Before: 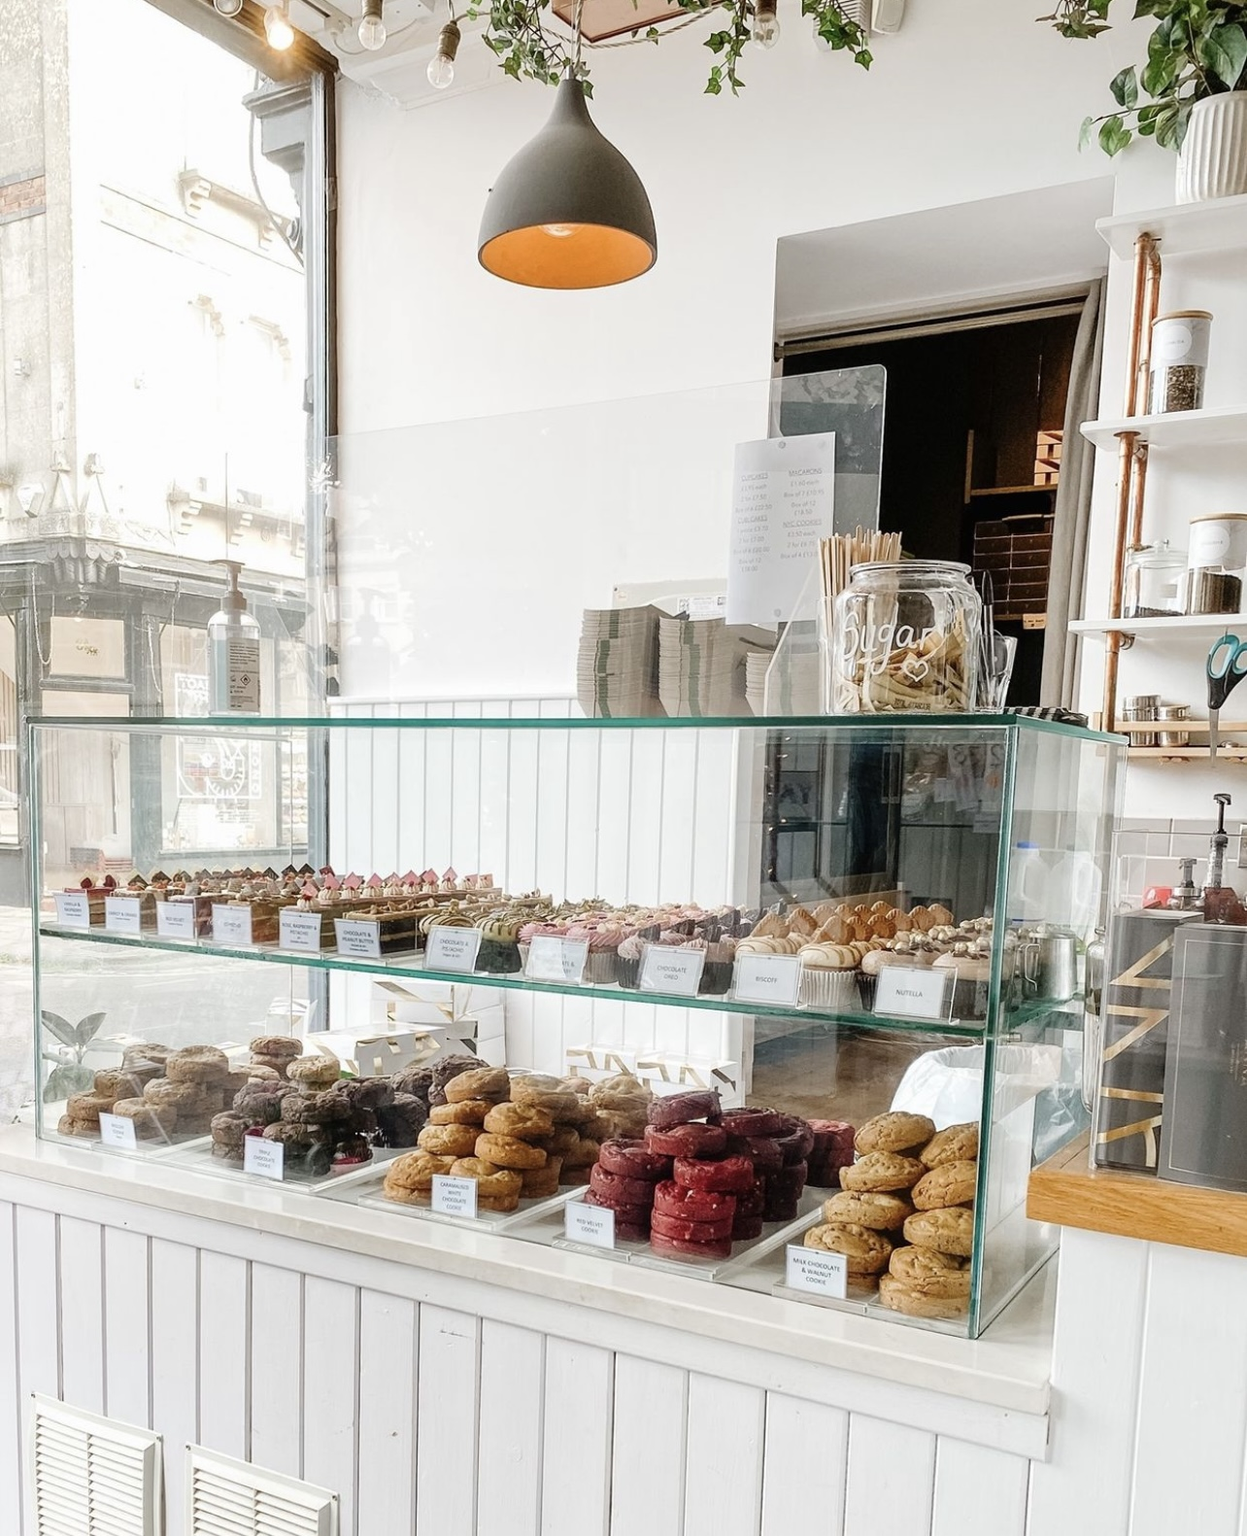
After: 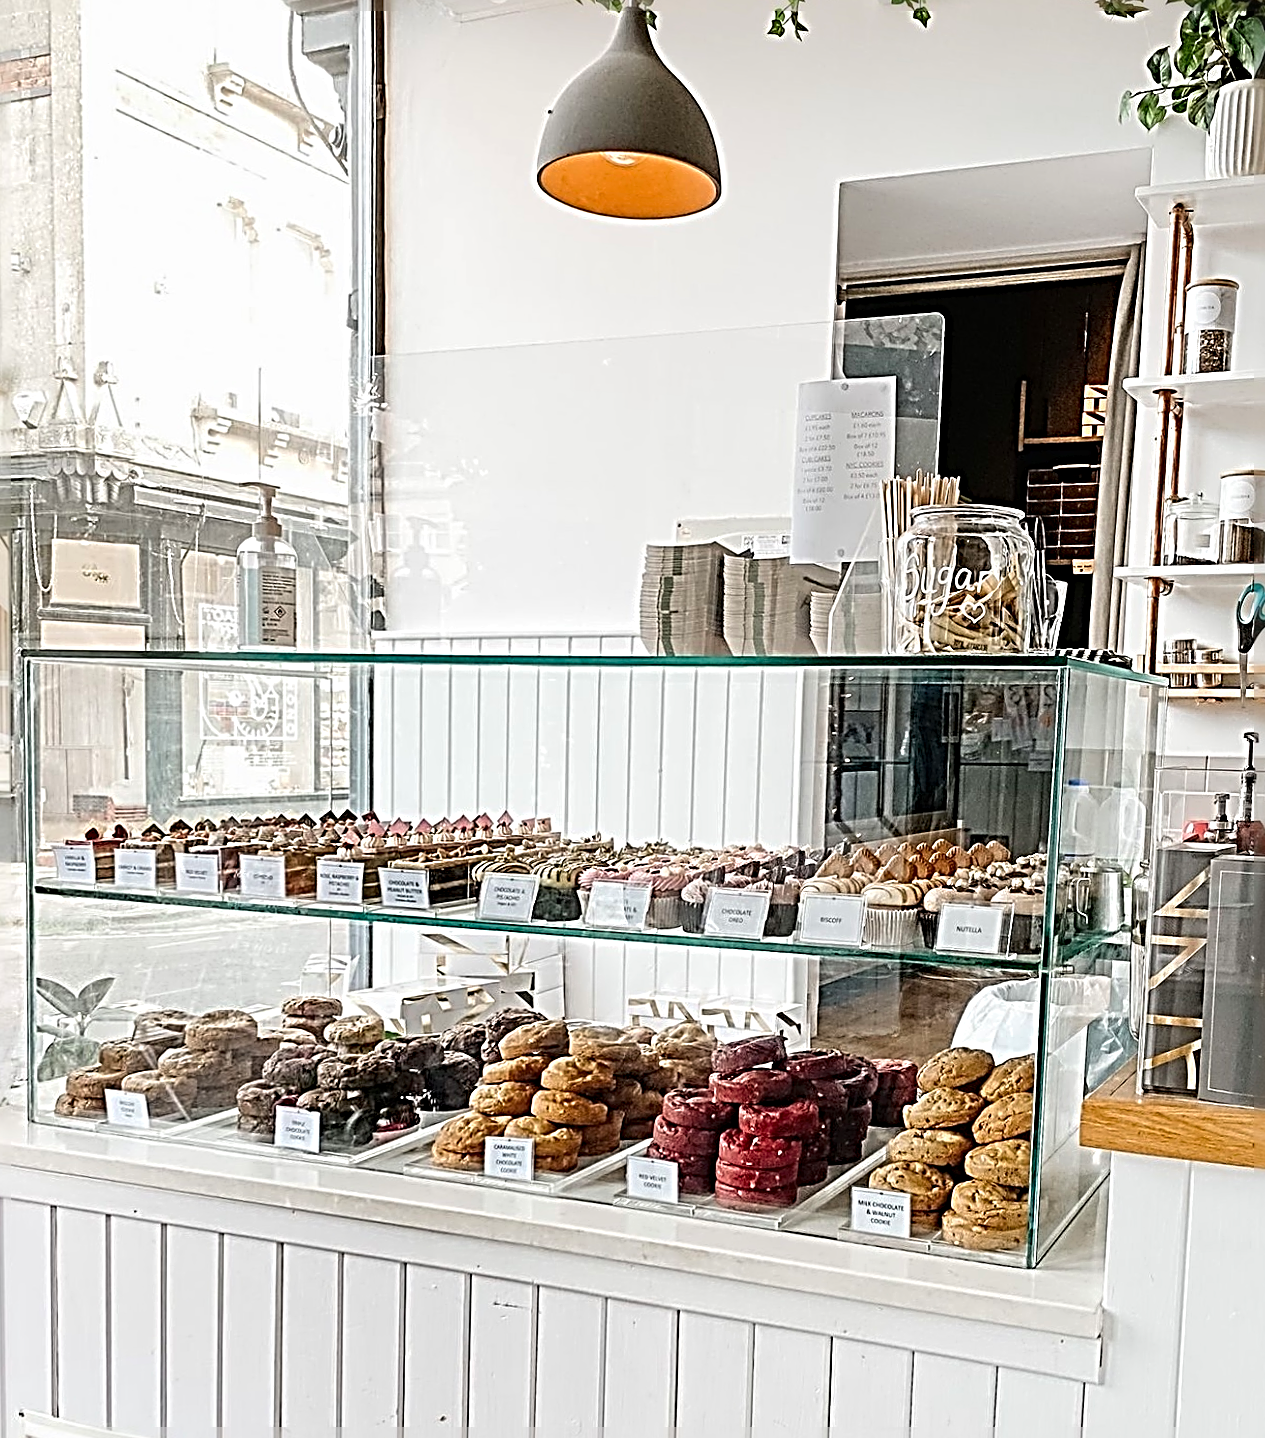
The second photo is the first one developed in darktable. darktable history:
sharpen: radius 4.001, amount 2
rotate and perspective: rotation -0.013°, lens shift (vertical) -0.027, lens shift (horizontal) 0.178, crop left 0.016, crop right 0.989, crop top 0.082, crop bottom 0.918
